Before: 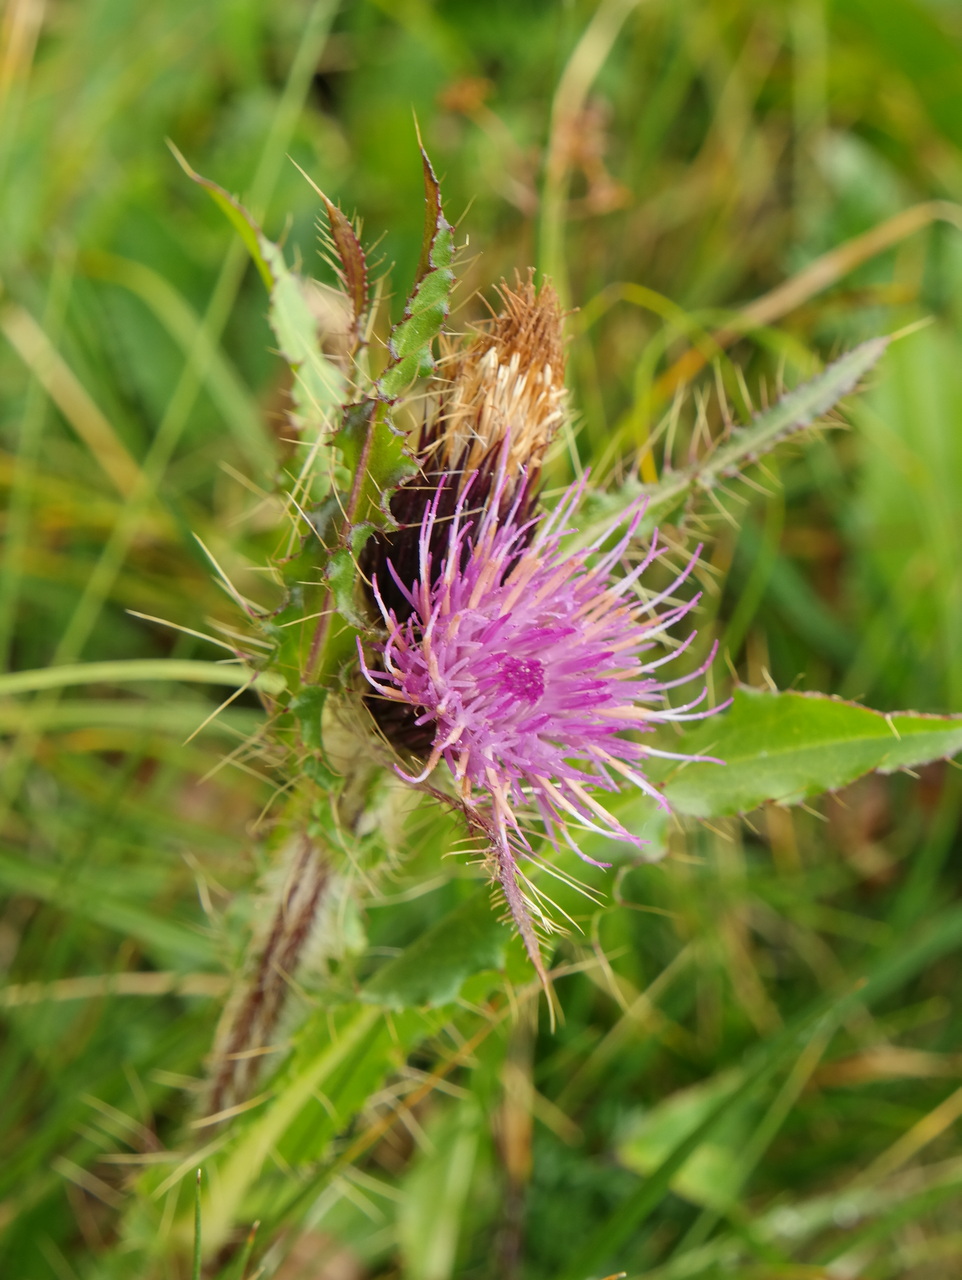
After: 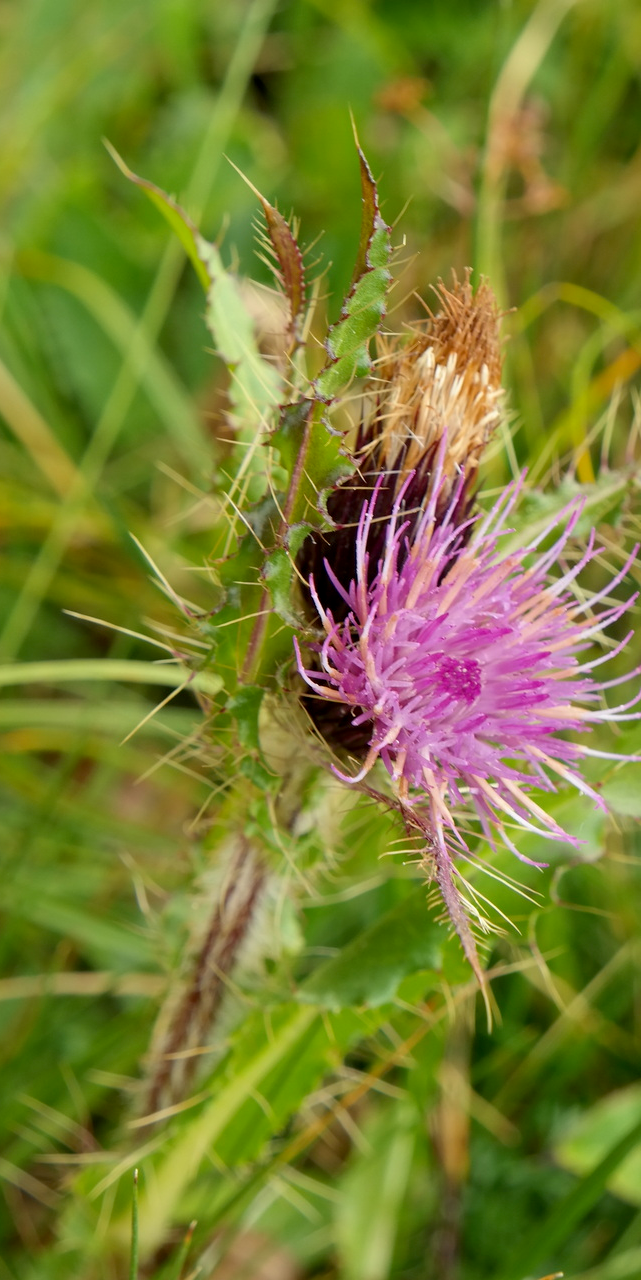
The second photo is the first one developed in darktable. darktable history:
exposure: black level correction 0.005, exposure 0.001 EV, compensate highlight preservation false
crop and rotate: left 6.617%, right 26.717%
